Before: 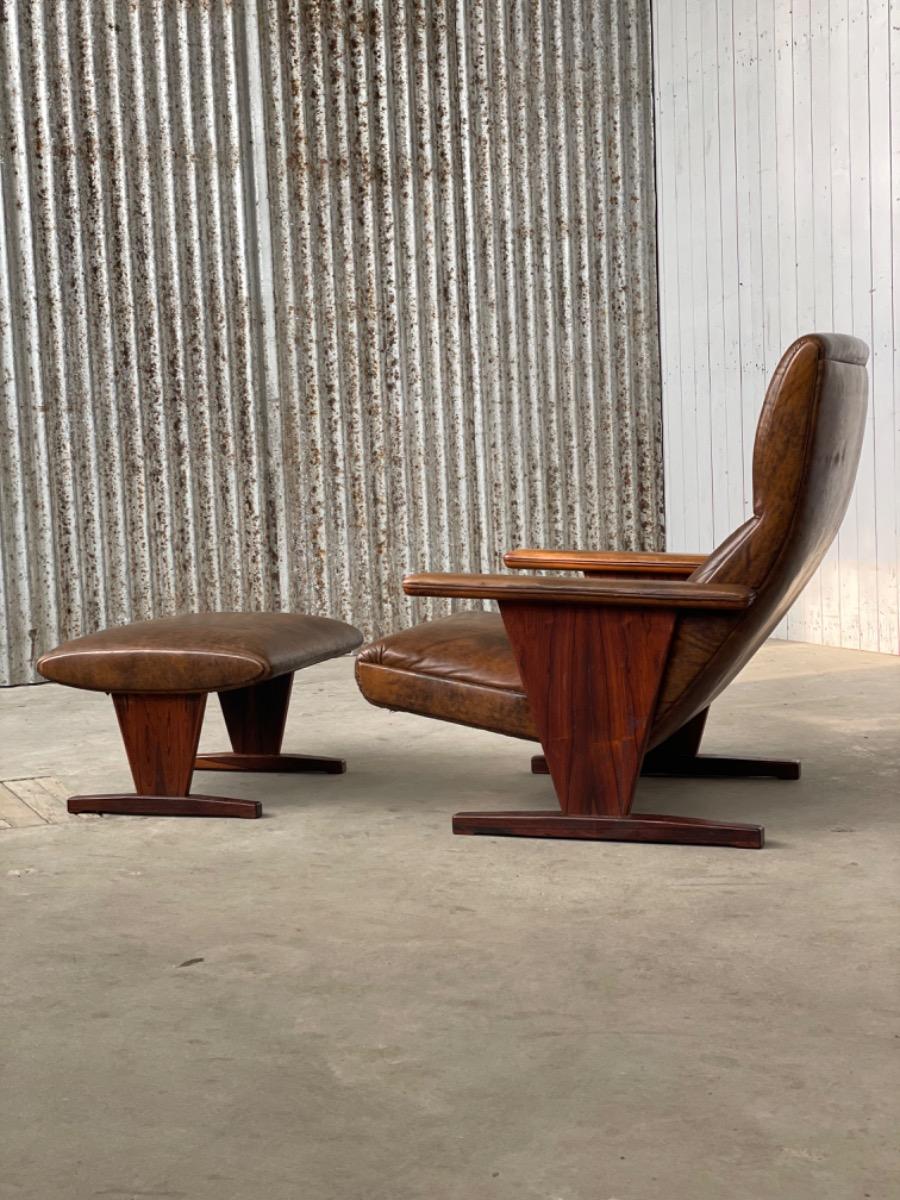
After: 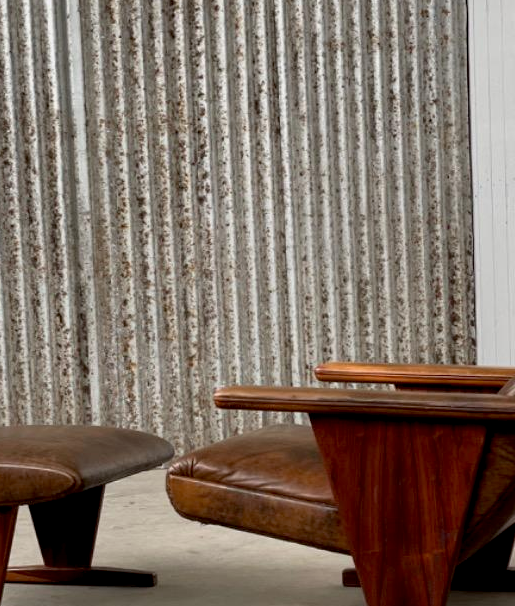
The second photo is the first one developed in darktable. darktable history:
exposure: black level correction 0.009, exposure -0.163 EV, compensate exposure bias true, compensate highlight preservation false
crop: left 21.034%, top 15.665%, right 21.712%, bottom 33.792%
